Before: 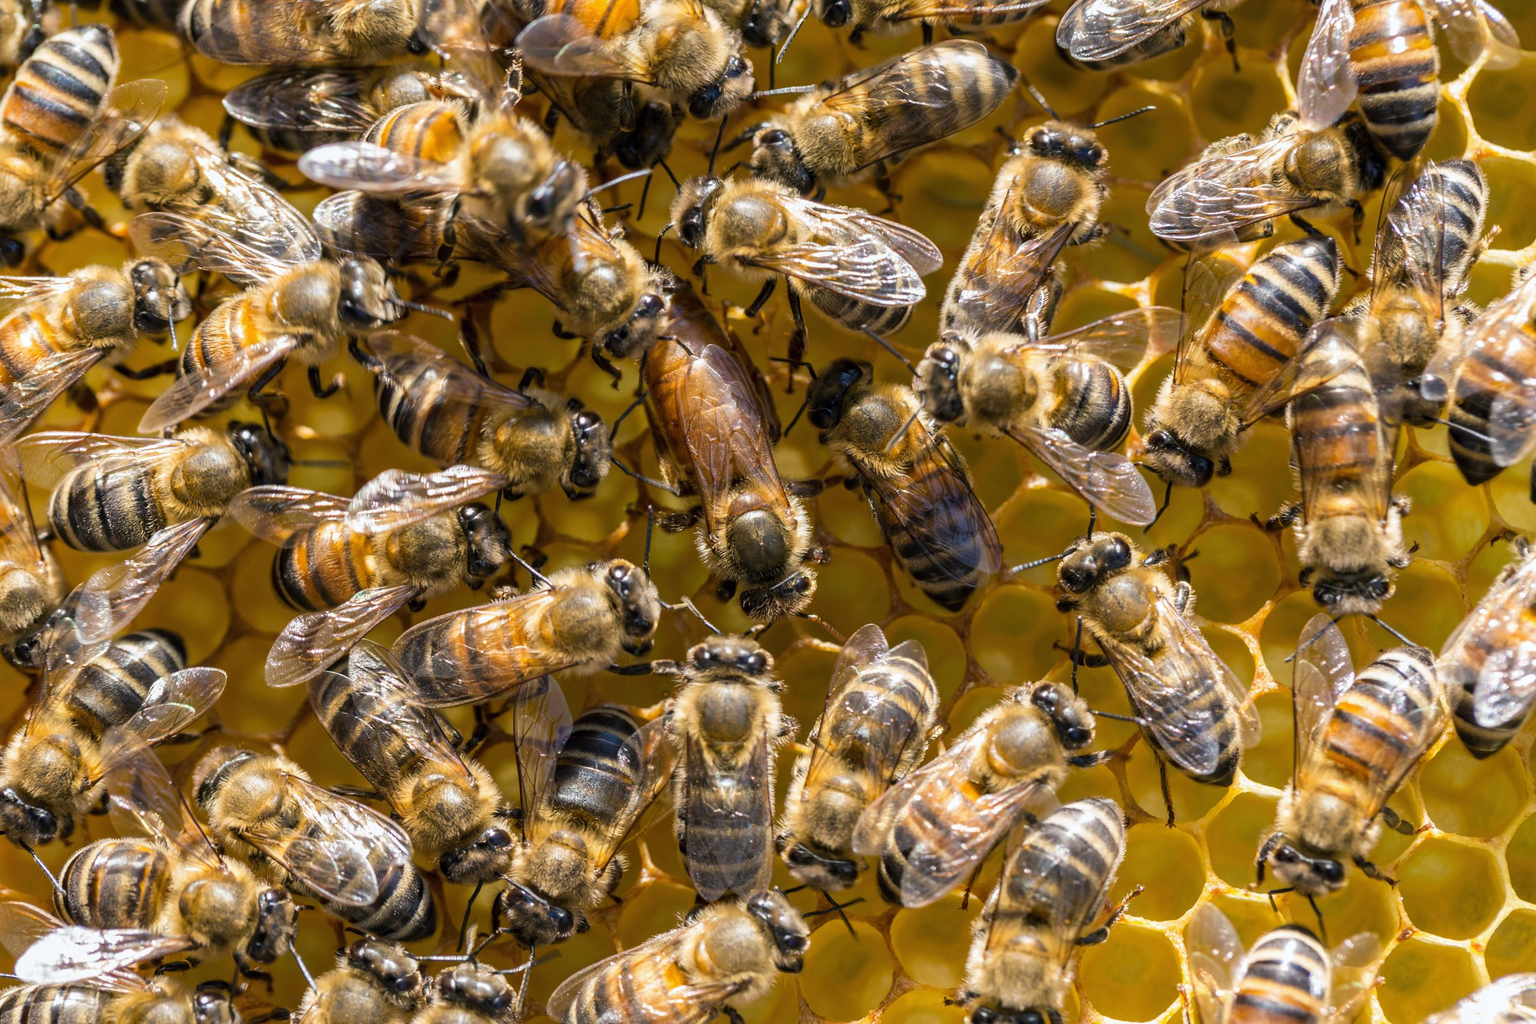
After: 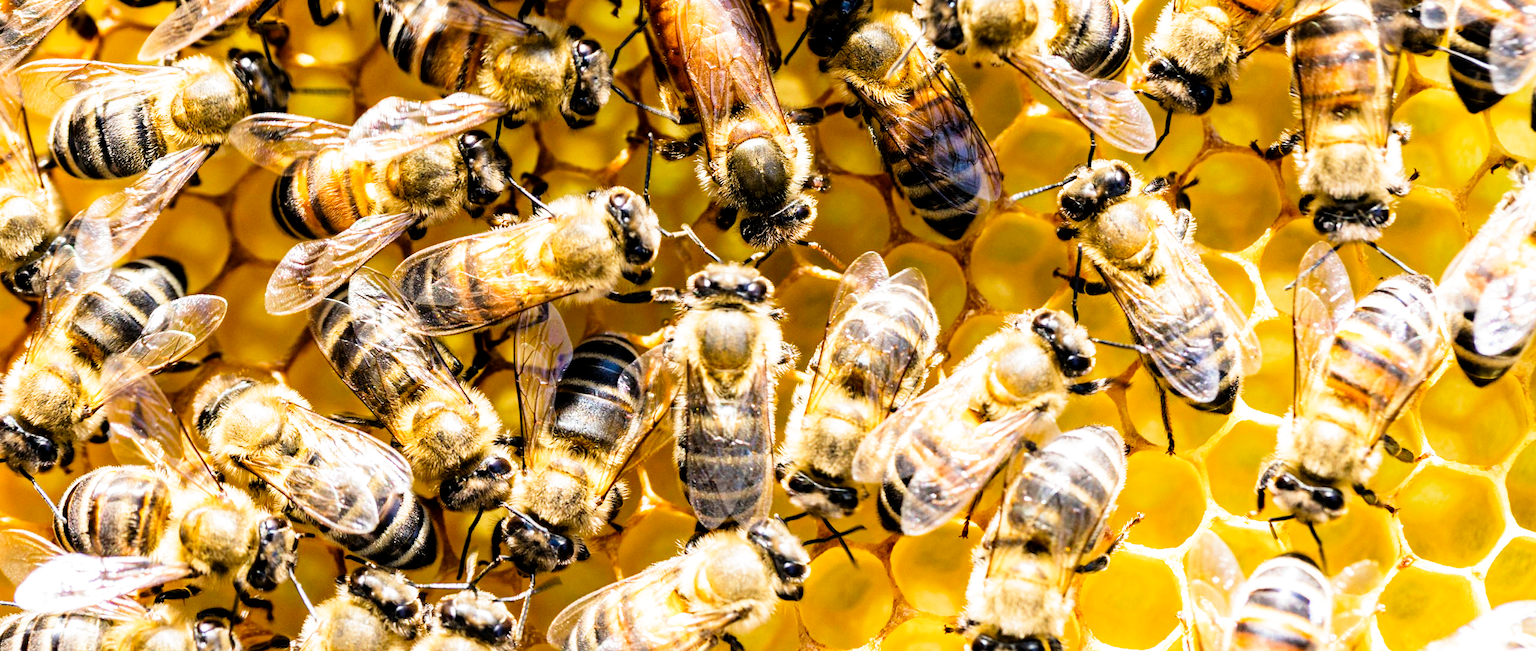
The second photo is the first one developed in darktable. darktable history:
tone curve: curves: ch0 [(0, 0) (0.004, 0.001) (0.133, 0.112) (0.325, 0.362) (0.832, 0.893) (1, 1)], color space Lab, linked channels, preserve colors none
filmic rgb: middle gray luminance 10%, black relative exposure -8.61 EV, white relative exposure 3.3 EV, threshold 6 EV, target black luminance 0%, hardness 5.2, latitude 44.69%, contrast 1.302, highlights saturation mix 5%, shadows ↔ highlights balance 24.64%, add noise in highlights 0, preserve chrominance no, color science v3 (2019), use custom middle-gray values true, iterations of high-quality reconstruction 0, contrast in highlights soft, enable highlight reconstruction true
crop and rotate: top 36.435%
